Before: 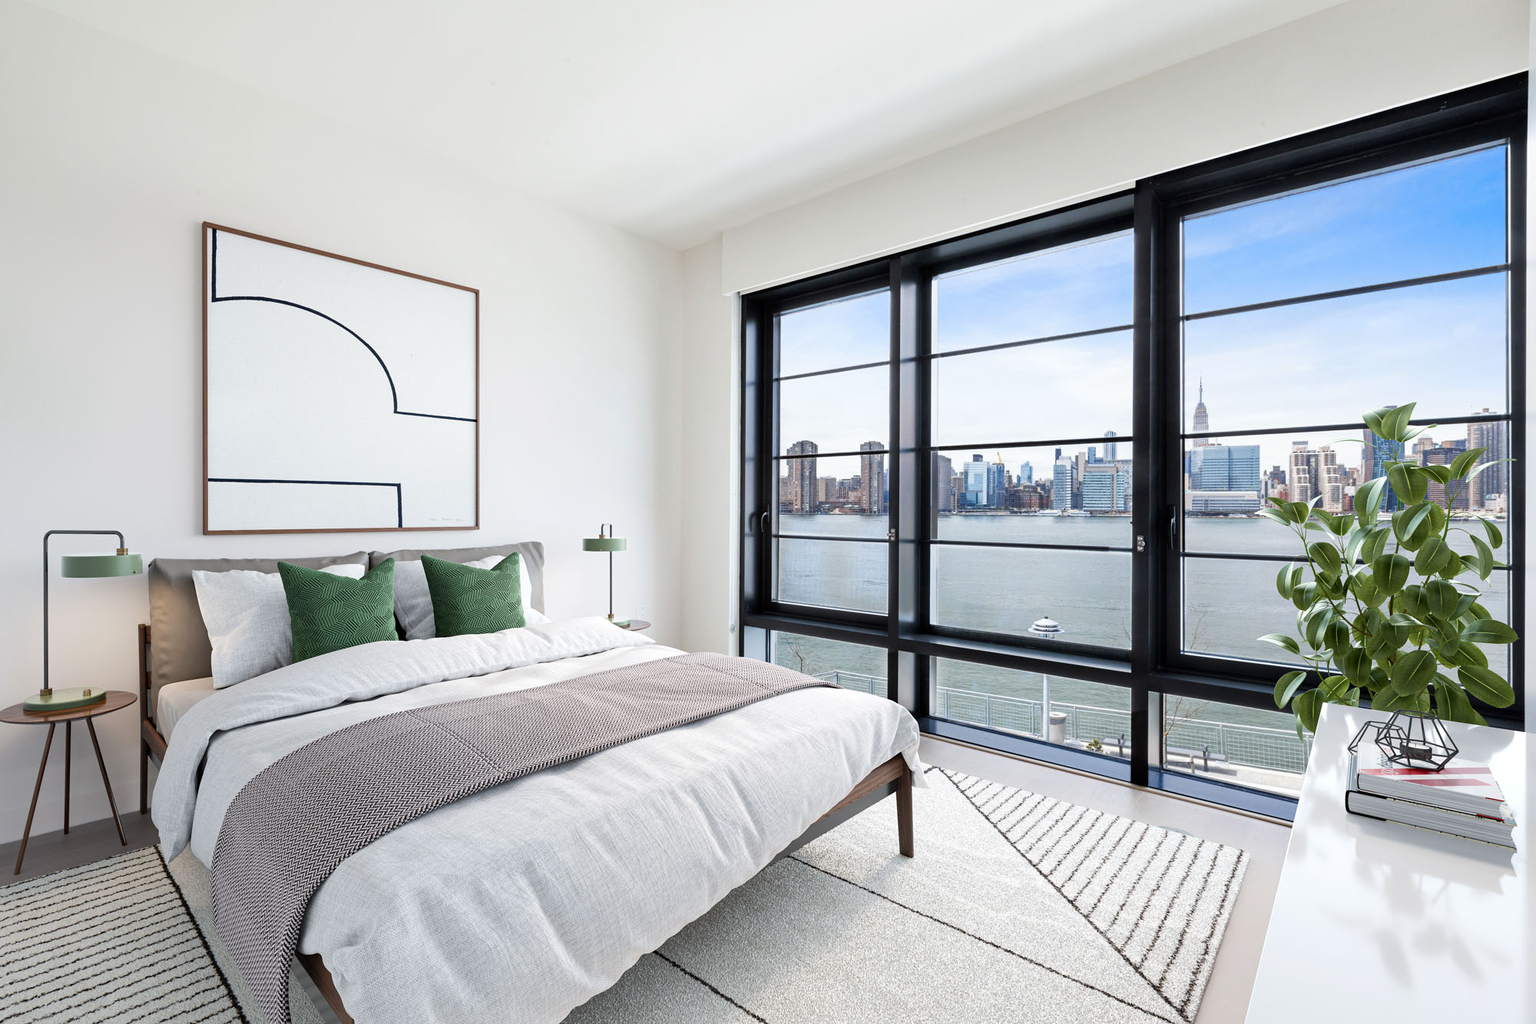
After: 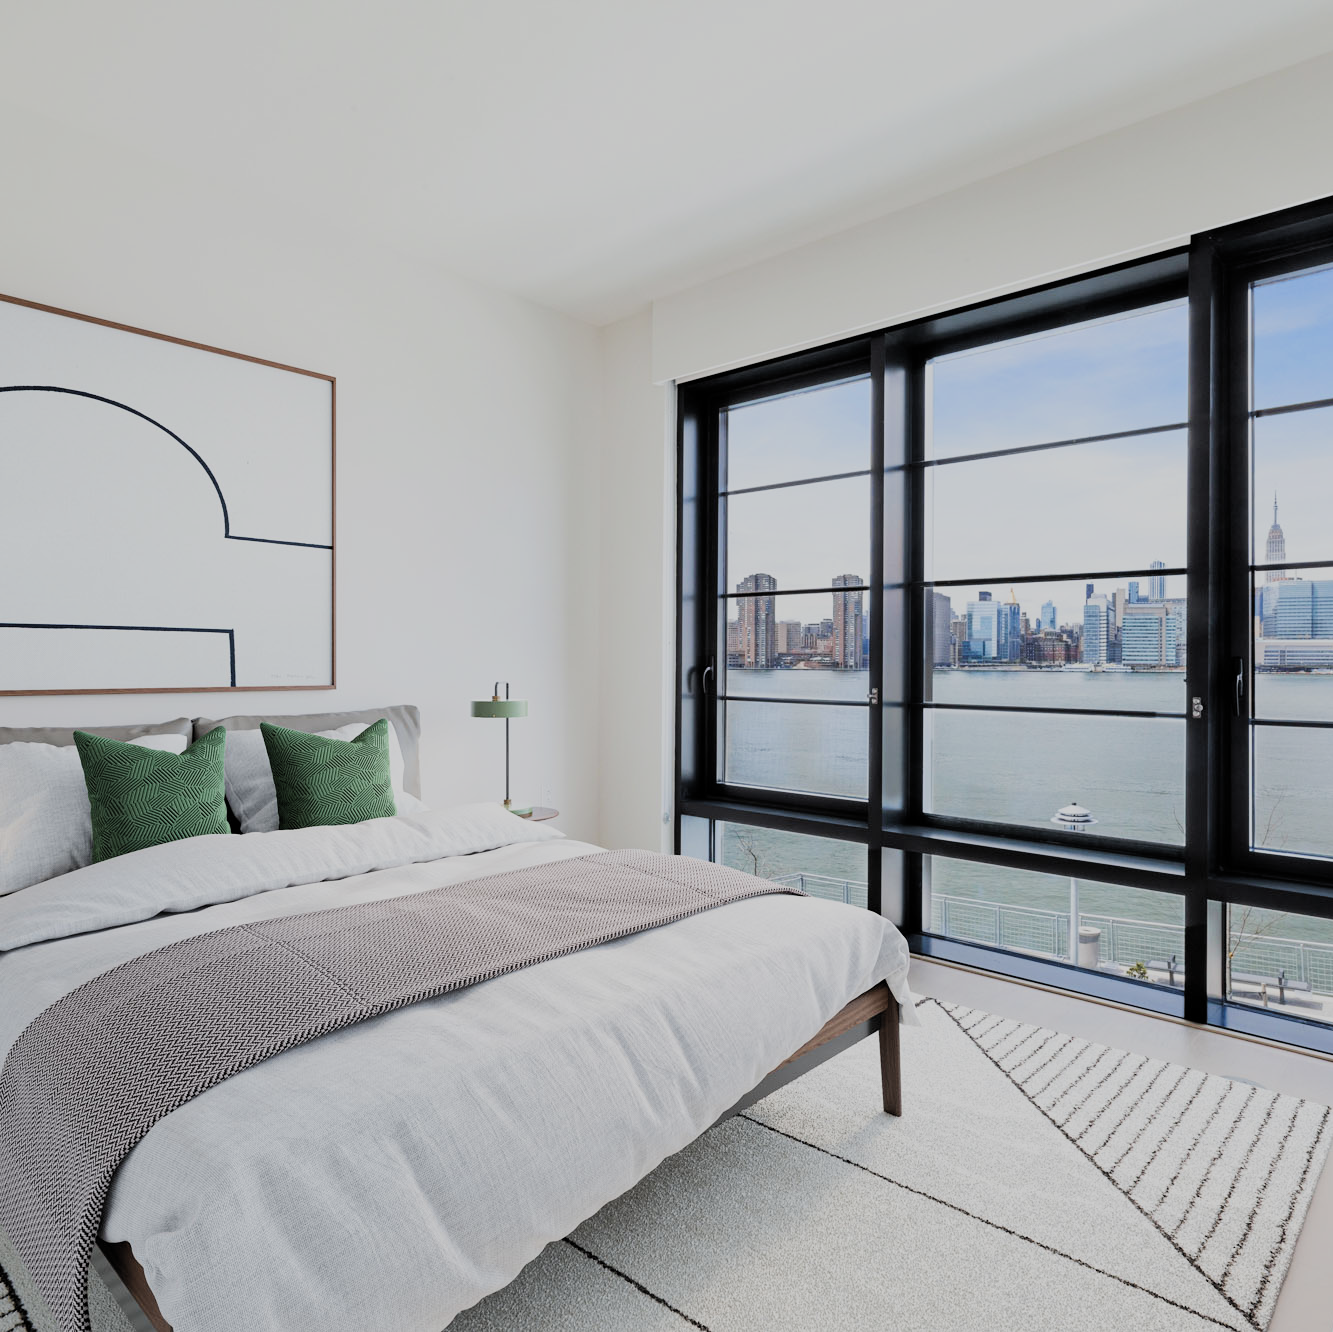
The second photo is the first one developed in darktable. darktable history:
crop and rotate: left 14.404%, right 18.941%
filmic rgb: black relative exposure -7.65 EV, white relative exposure 4.56 EV, hardness 3.61, preserve chrominance RGB euclidean norm, color science v5 (2021), contrast in shadows safe, contrast in highlights safe
